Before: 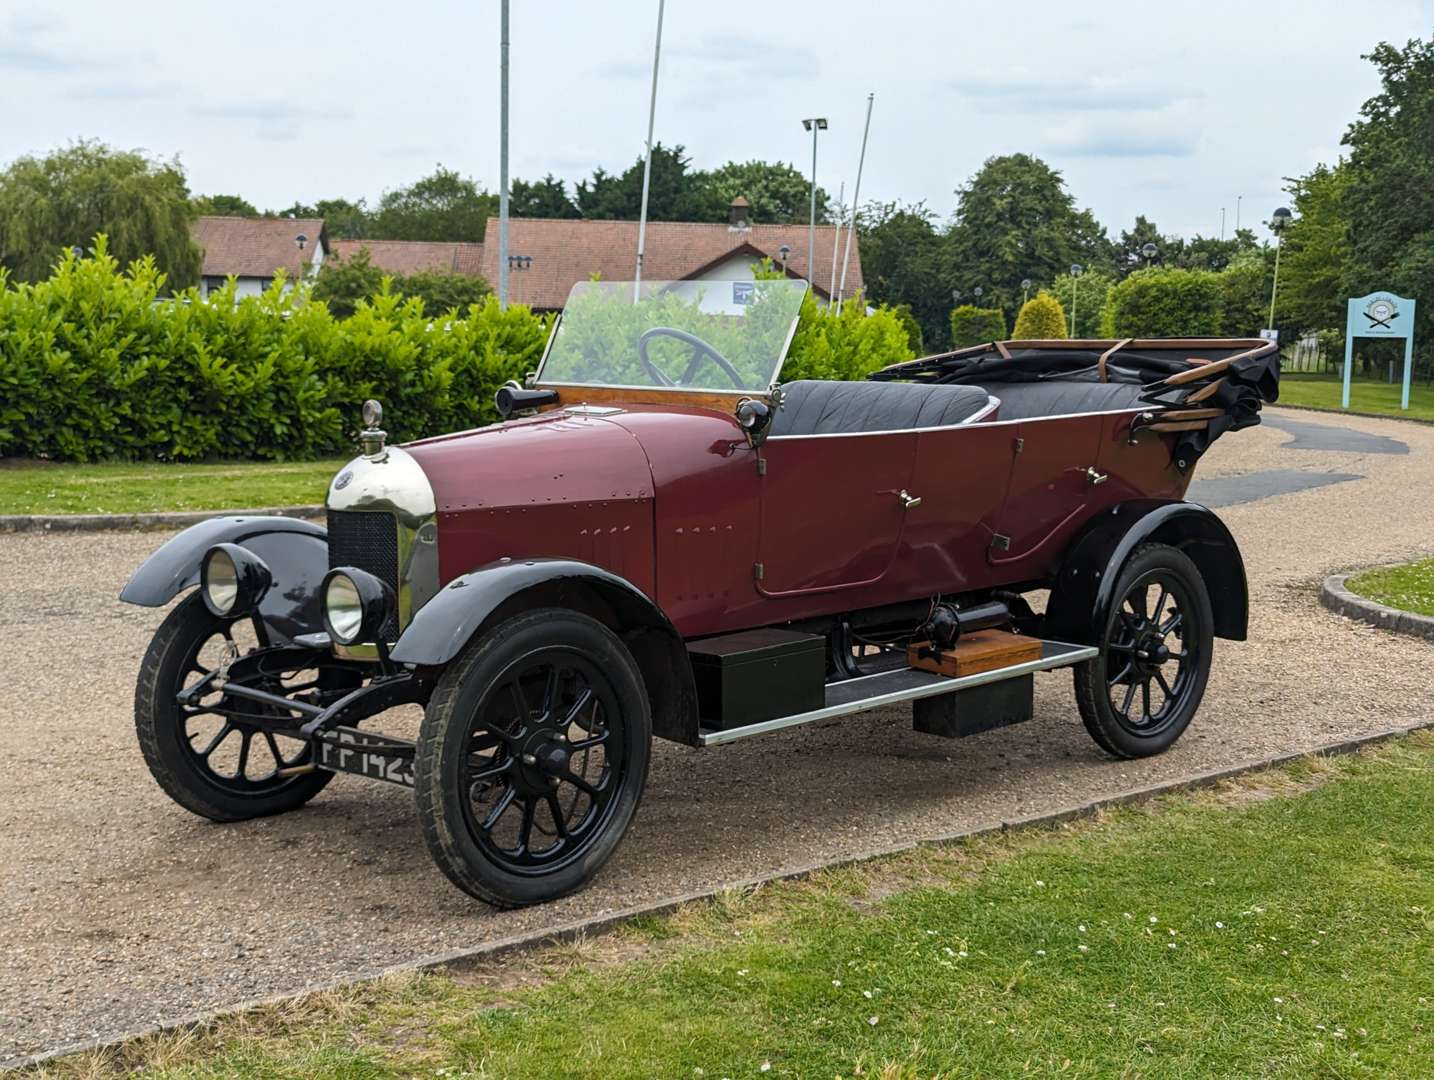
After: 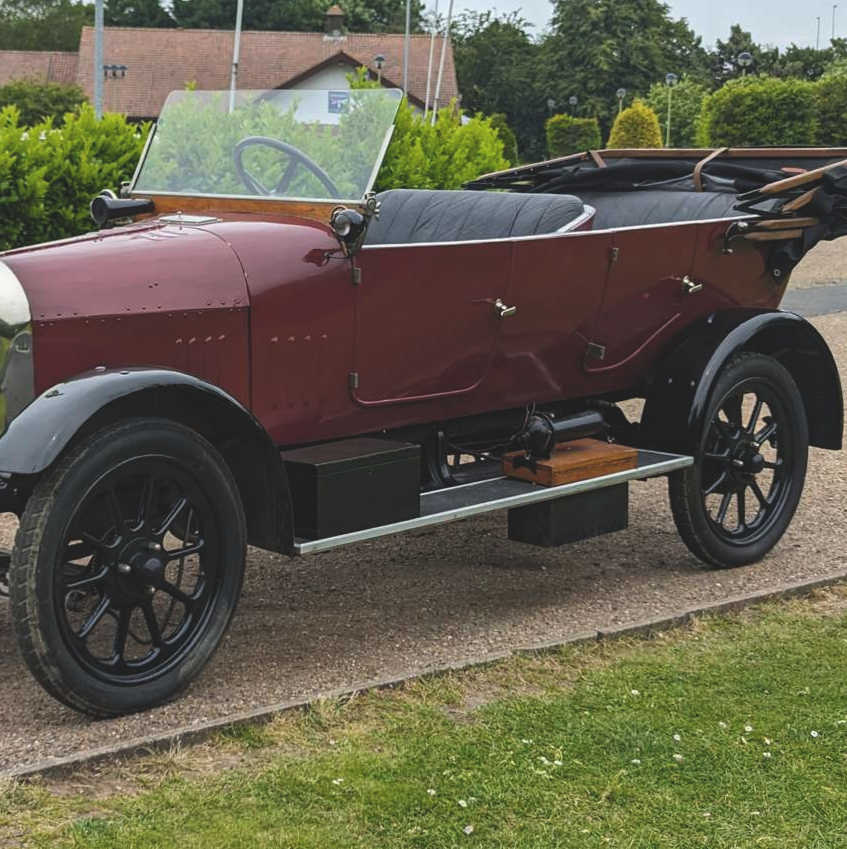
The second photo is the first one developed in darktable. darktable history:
crop and rotate: left 28.256%, top 17.734%, right 12.656%, bottom 3.573%
exposure: black level correction -0.015, exposure -0.125 EV, compensate highlight preservation false
